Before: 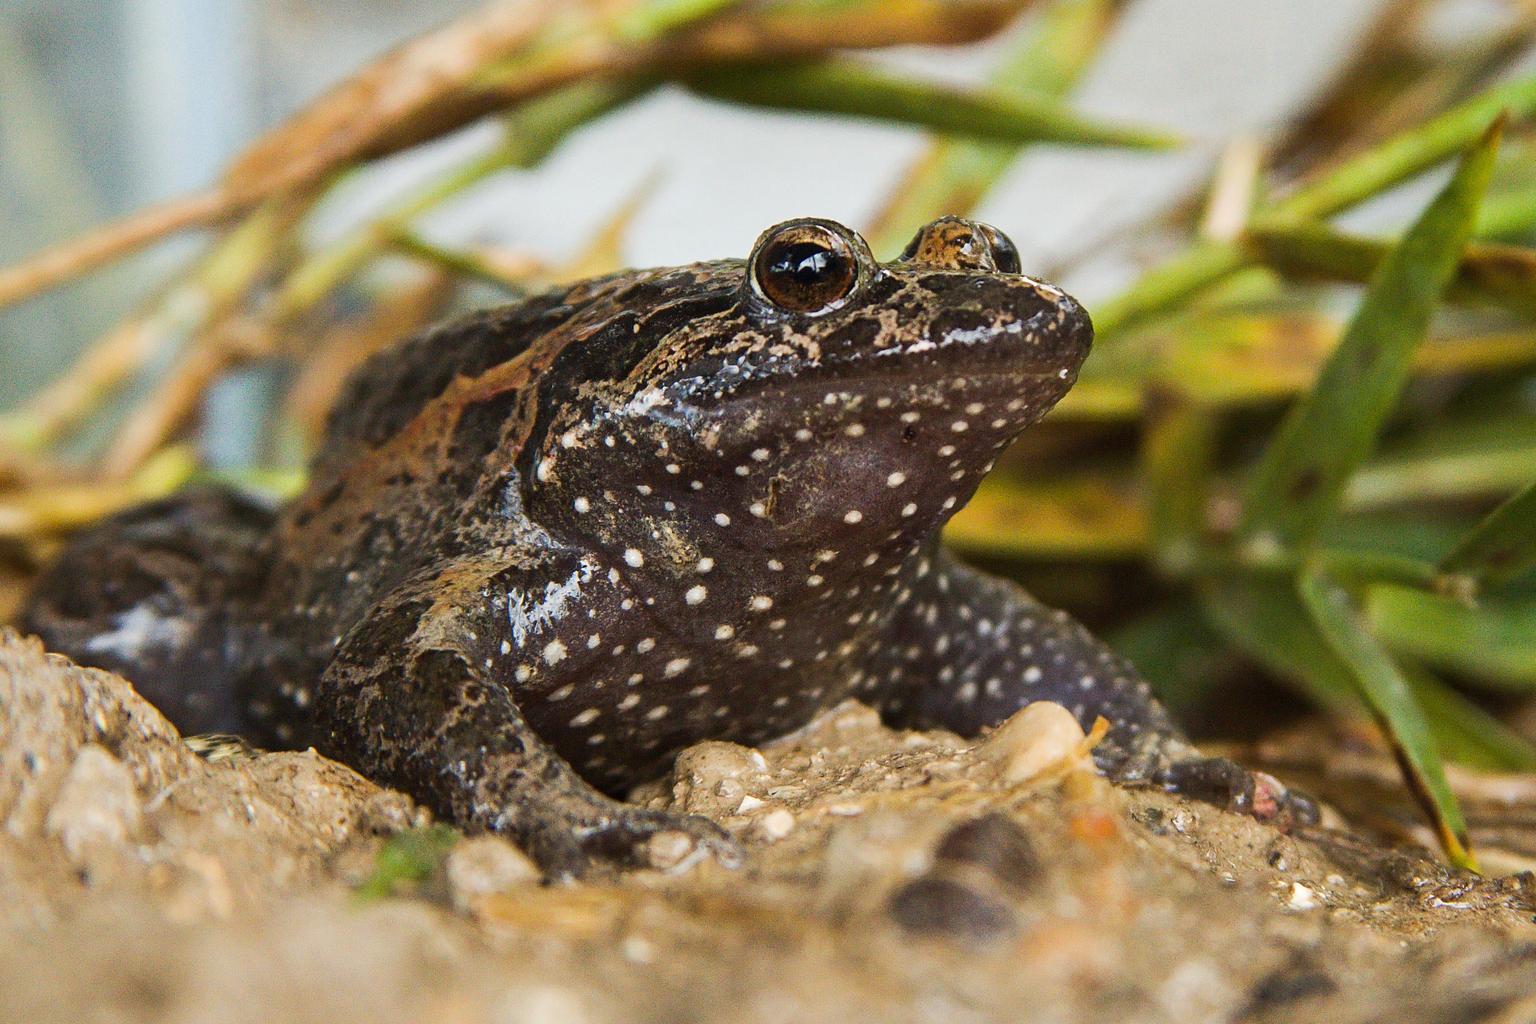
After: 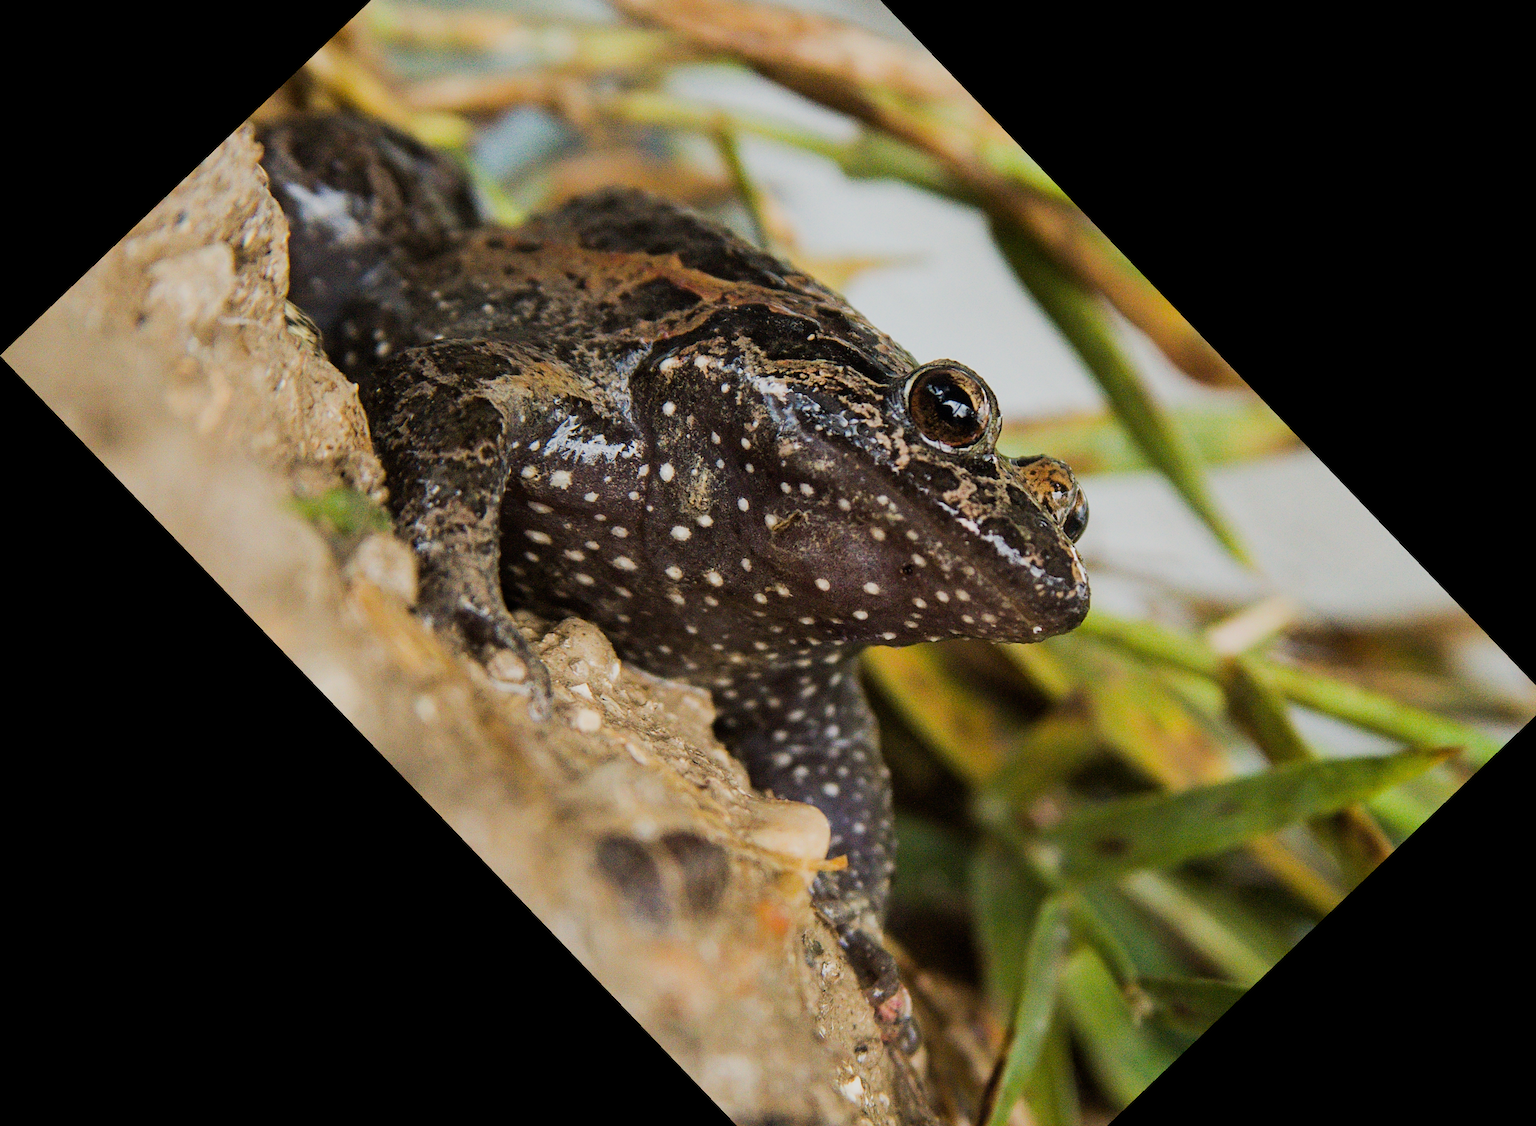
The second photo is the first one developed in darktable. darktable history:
crop and rotate: angle -46.26°, top 16.234%, right 0.912%, bottom 11.704%
filmic rgb: black relative exposure -8.15 EV, white relative exposure 3.76 EV, hardness 4.46
